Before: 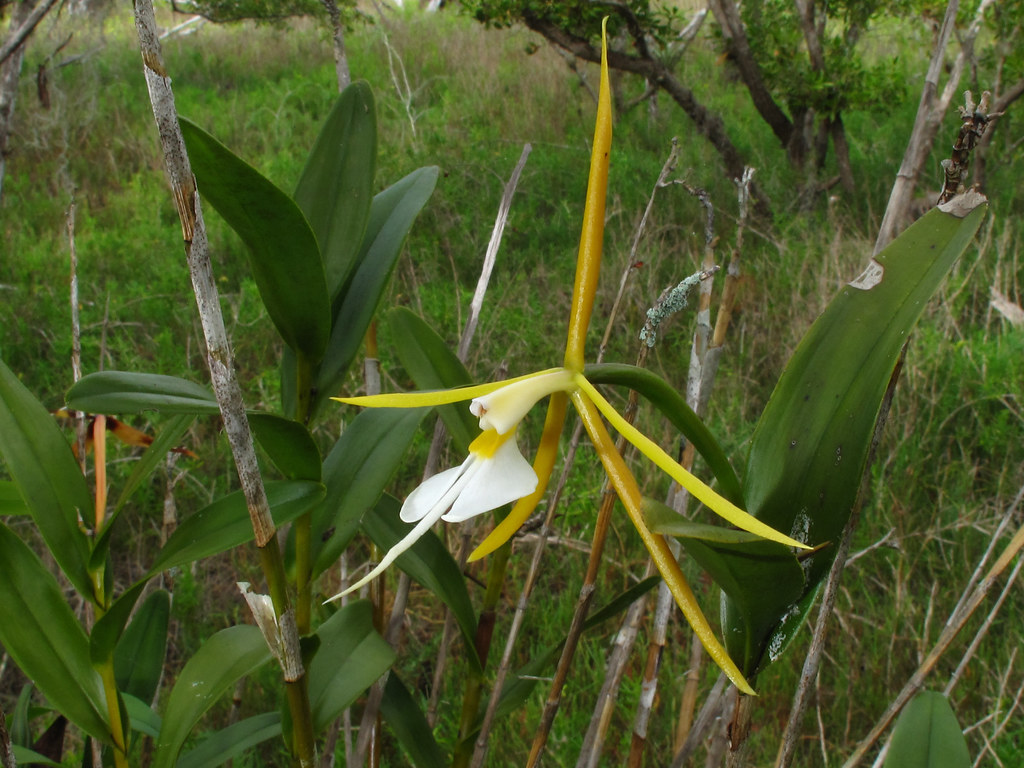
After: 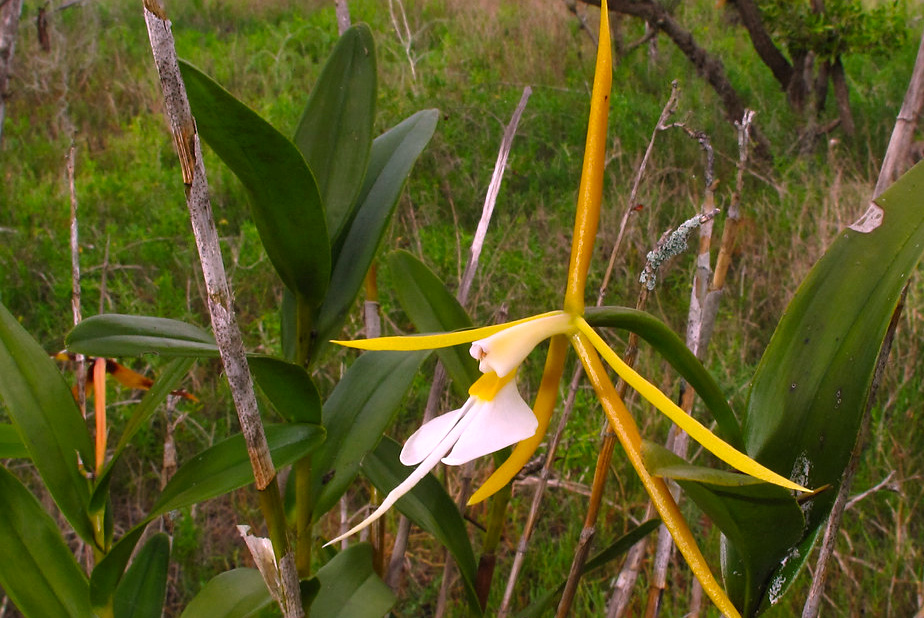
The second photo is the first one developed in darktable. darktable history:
white balance: red 1.188, blue 1.11
sharpen: amount 0.2
color balance: output saturation 110%
crop: top 7.49%, right 9.717%, bottom 11.943%
